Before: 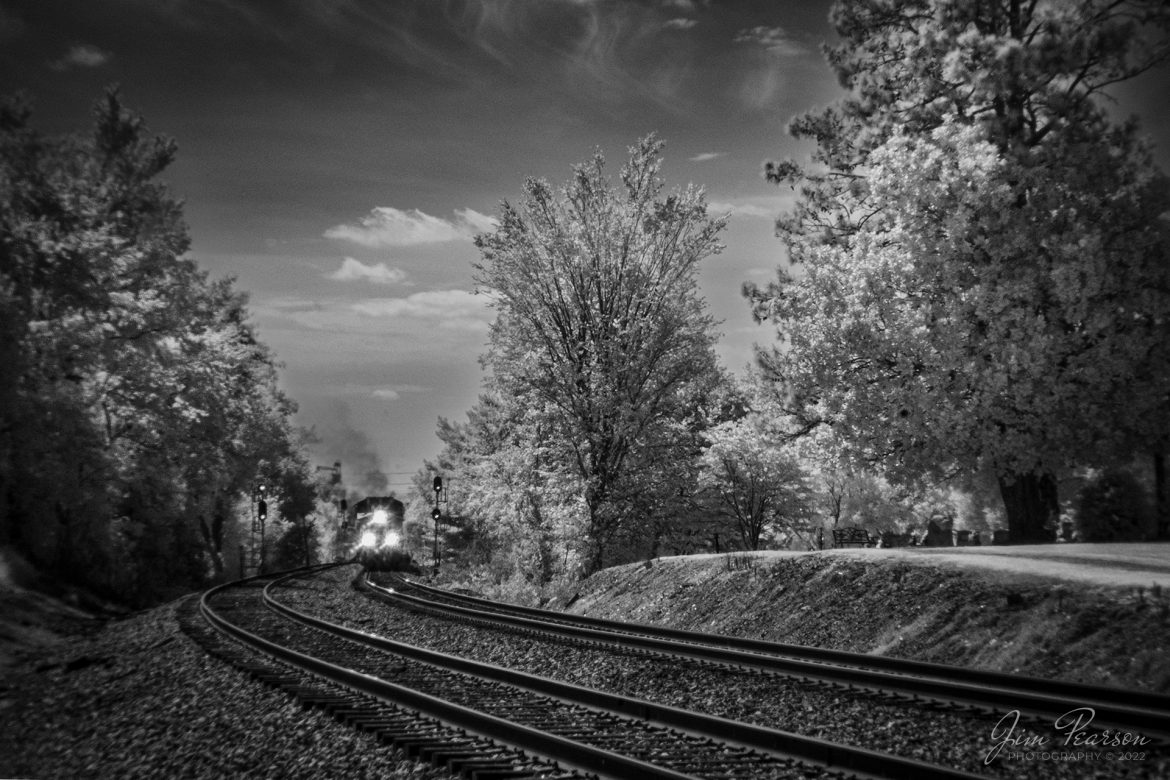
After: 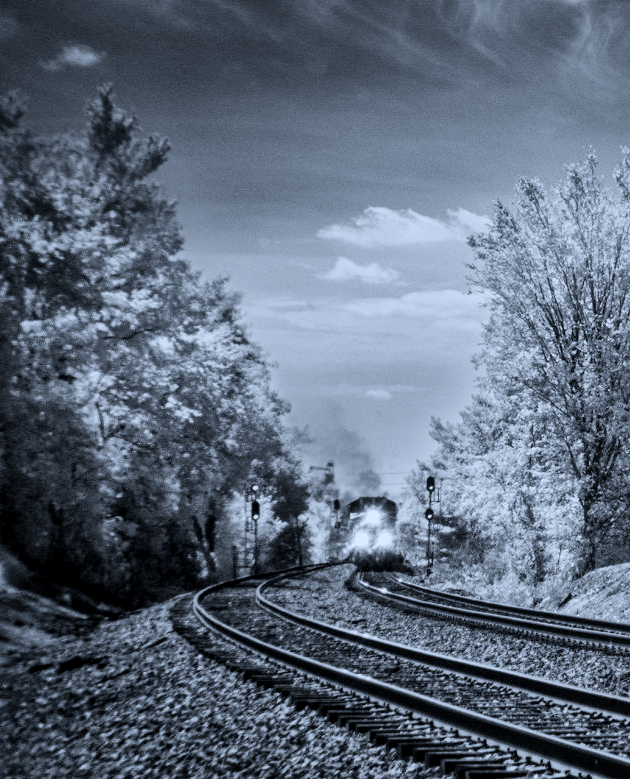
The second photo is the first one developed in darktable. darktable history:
filmic rgb: black relative exposure -7.65 EV, white relative exposure 4.56 EV, hardness 3.61
exposure: black level correction 0, exposure 1.199 EV, compensate highlight preservation false
shadows and highlights: low approximation 0.01, soften with gaussian
local contrast: mode bilateral grid, contrast 21, coarseness 50, detail 119%, midtone range 0.2
crop: left 0.629%, right 45.453%, bottom 0.08%
color calibration: illuminant custom, x 0.388, y 0.387, temperature 3838.3 K
tone equalizer: on, module defaults
